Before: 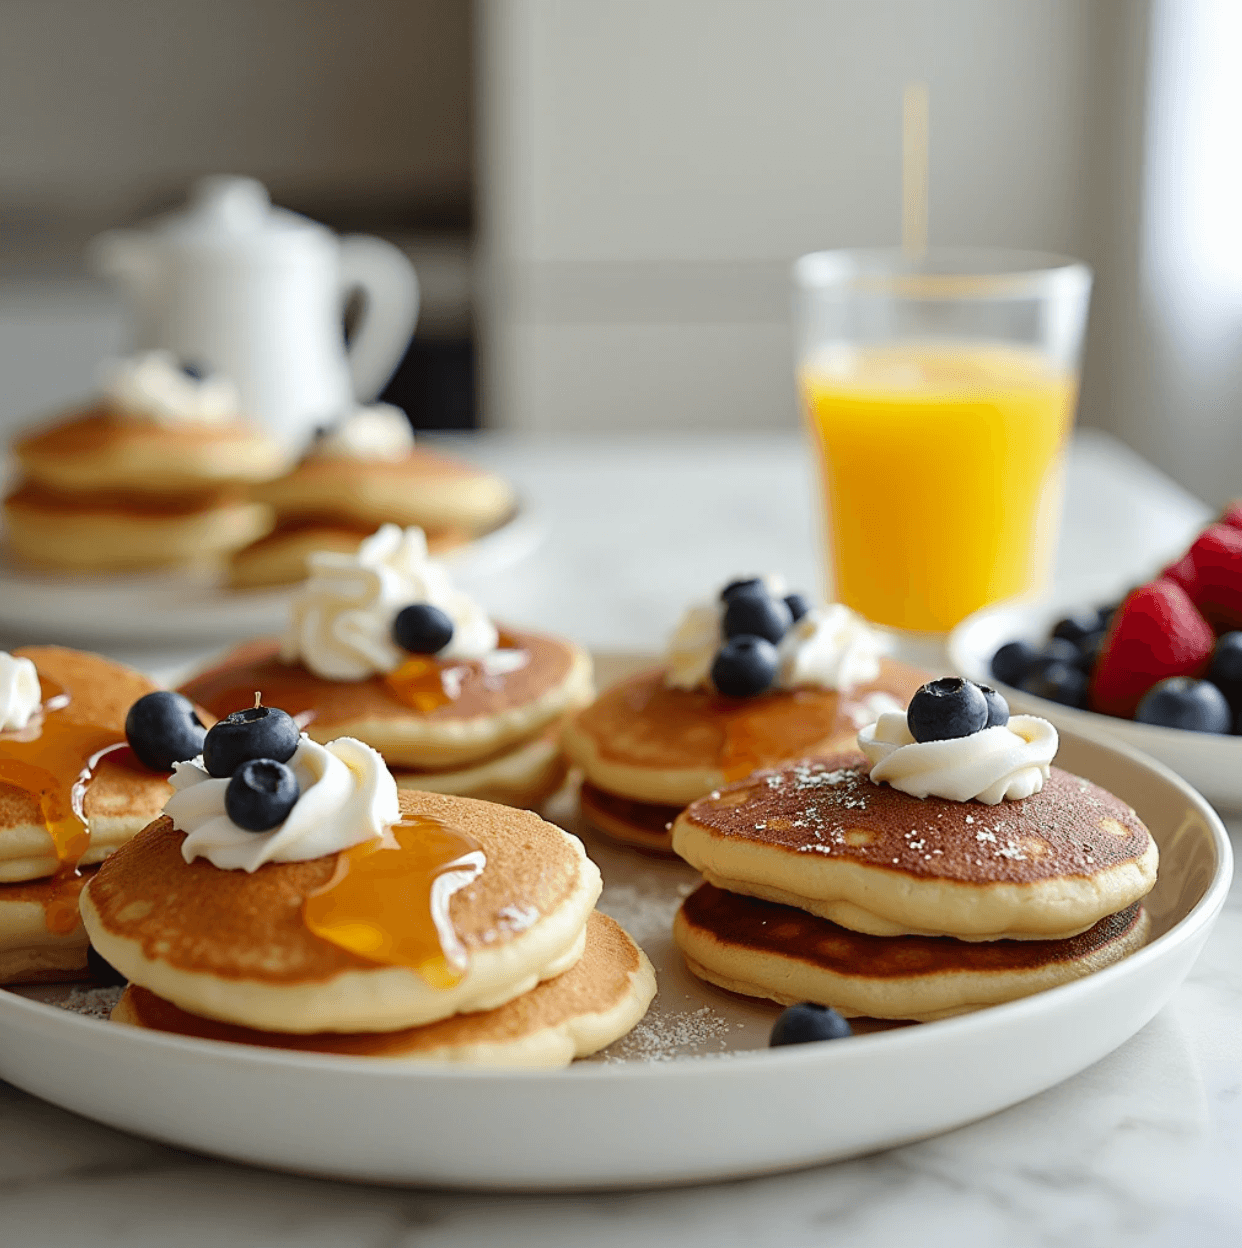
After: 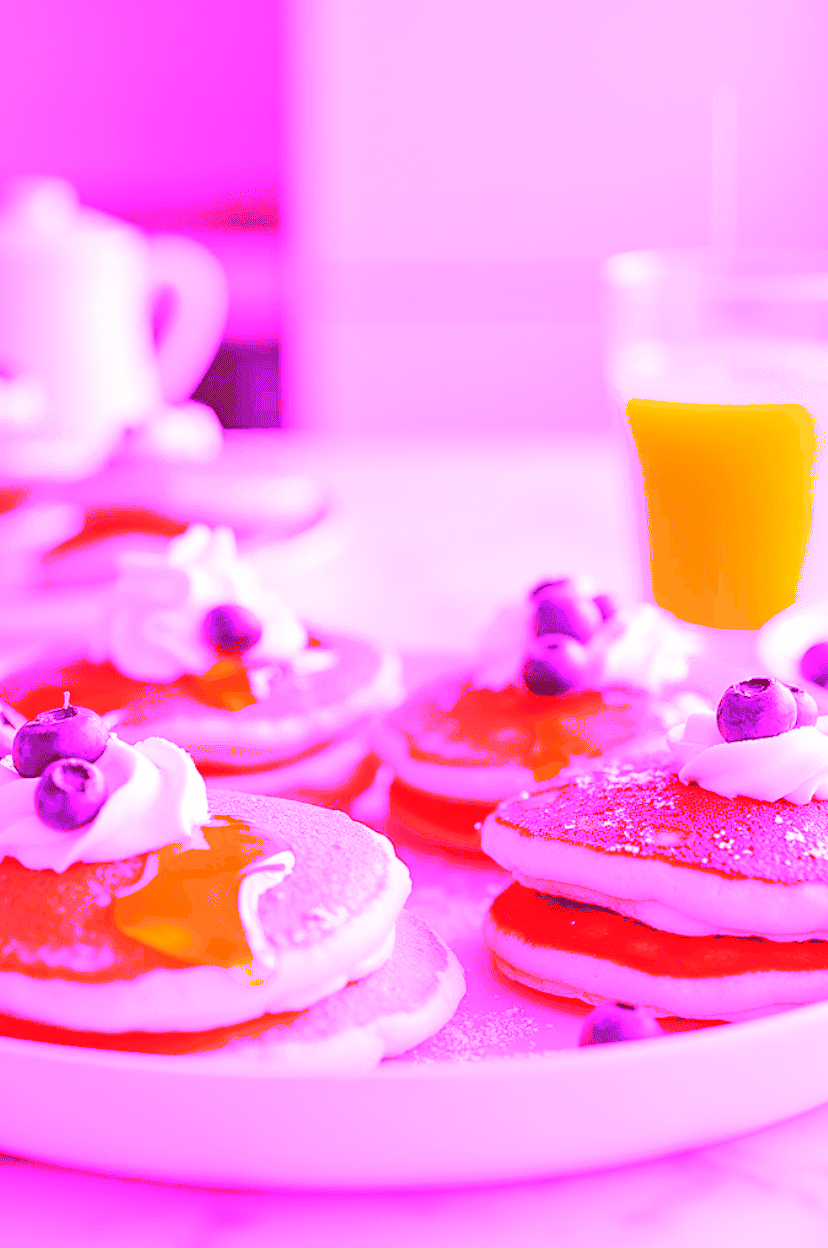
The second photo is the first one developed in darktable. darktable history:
white balance: red 8, blue 8
crop and rotate: left 15.446%, right 17.836%
